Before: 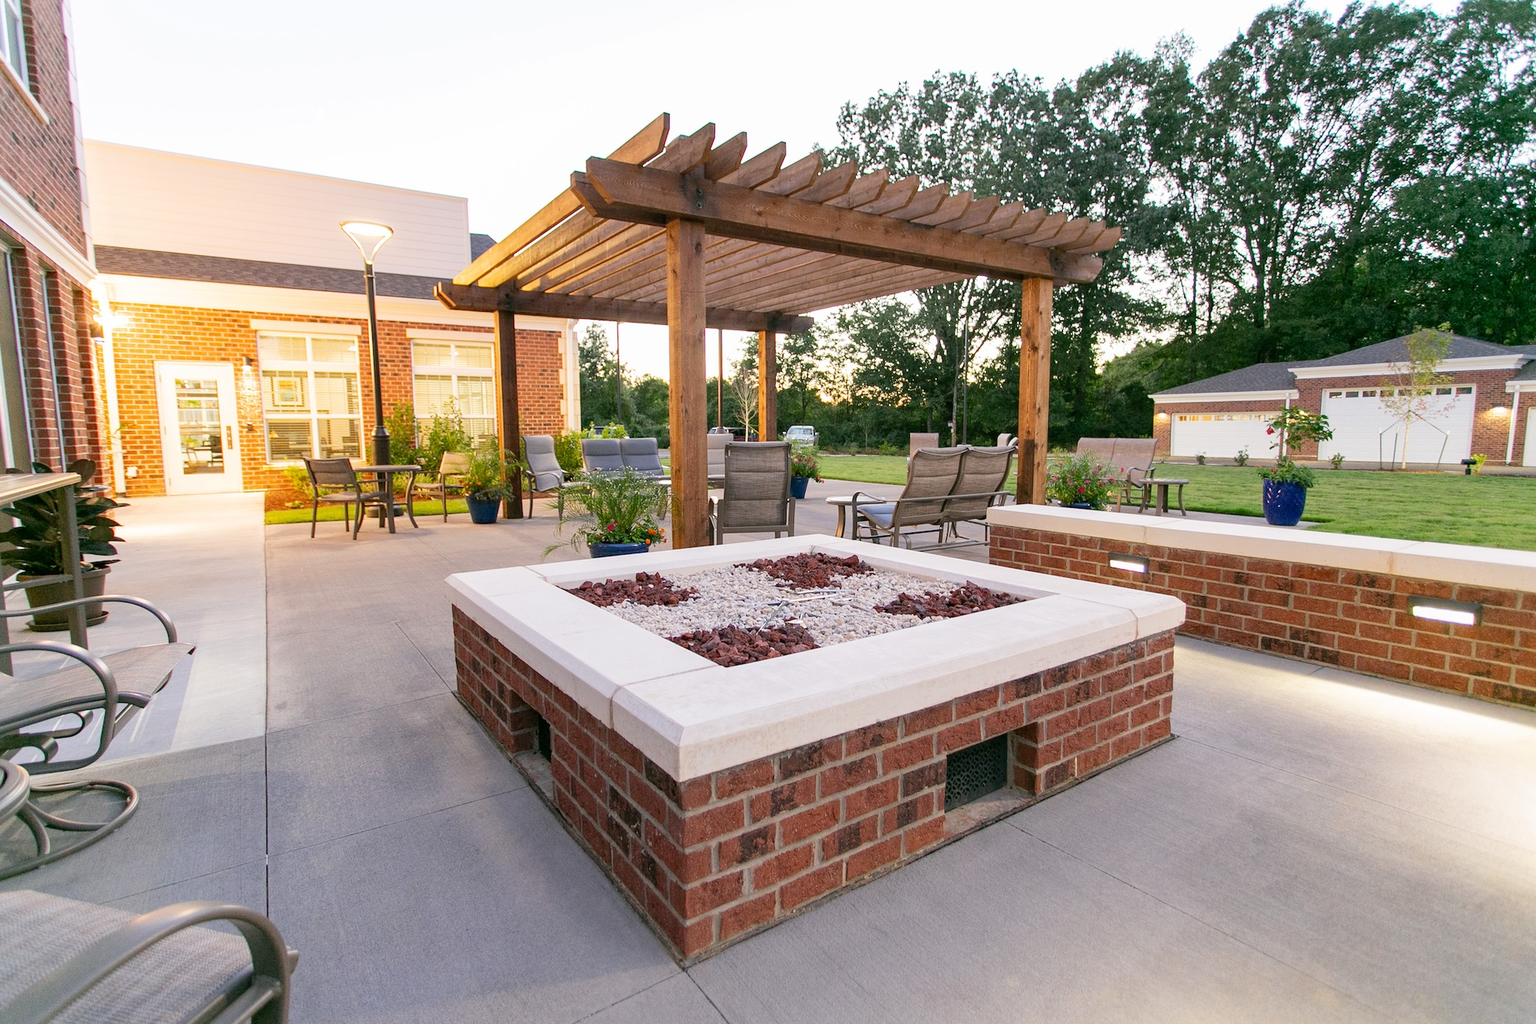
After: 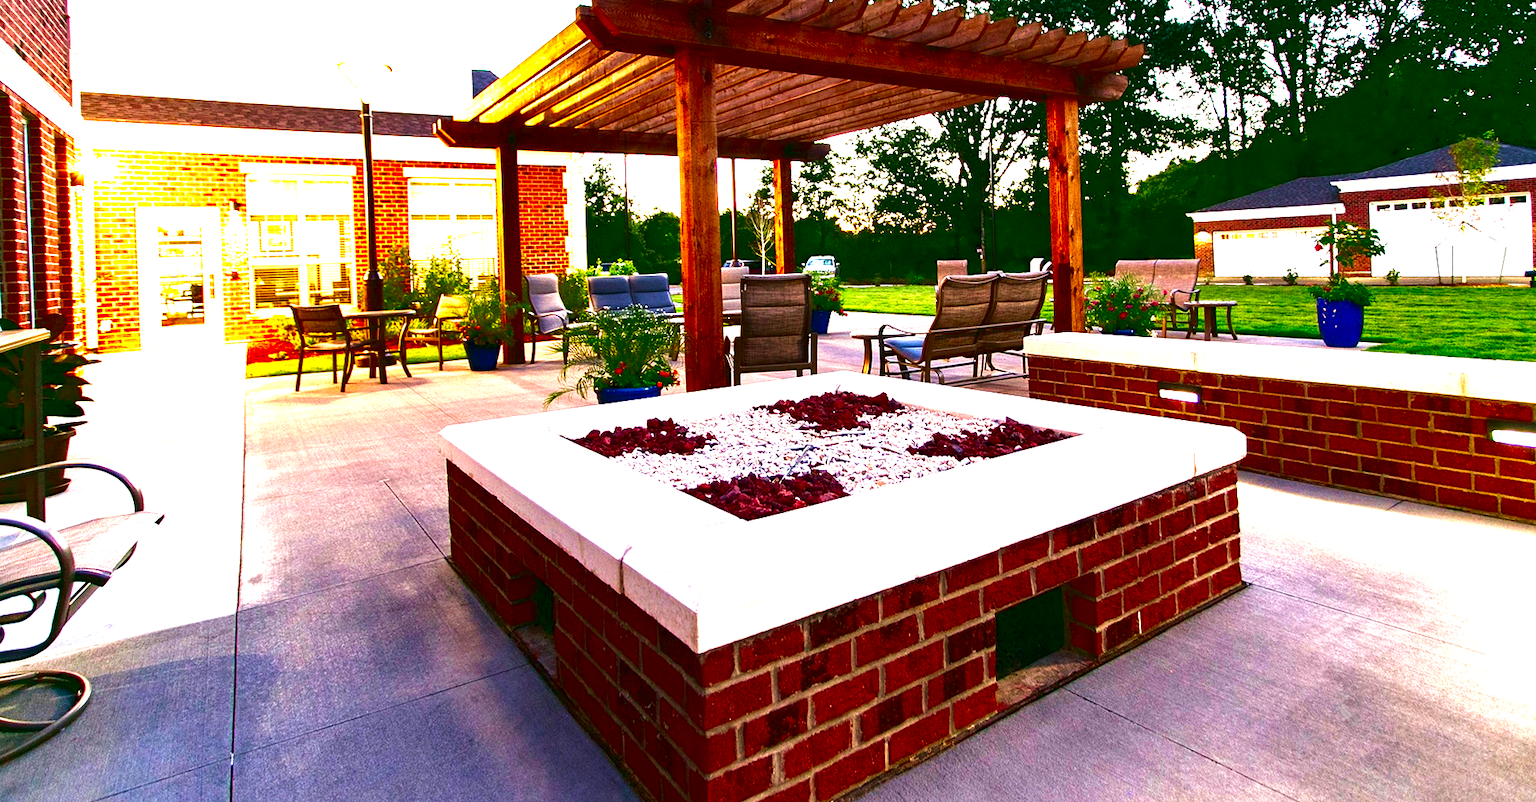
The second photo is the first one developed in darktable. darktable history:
contrast brightness saturation: brightness -1, saturation 1
crop: top 13.819%, bottom 11.169%
rotate and perspective: rotation -1.68°, lens shift (vertical) -0.146, crop left 0.049, crop right 0.912, crop top 0.032, crop bottom 0.96
exposure: black level correction 0, exposure 1.125 EV, compensate exposure bias true, compensate highlight preservation false
velvia: strength 56%
